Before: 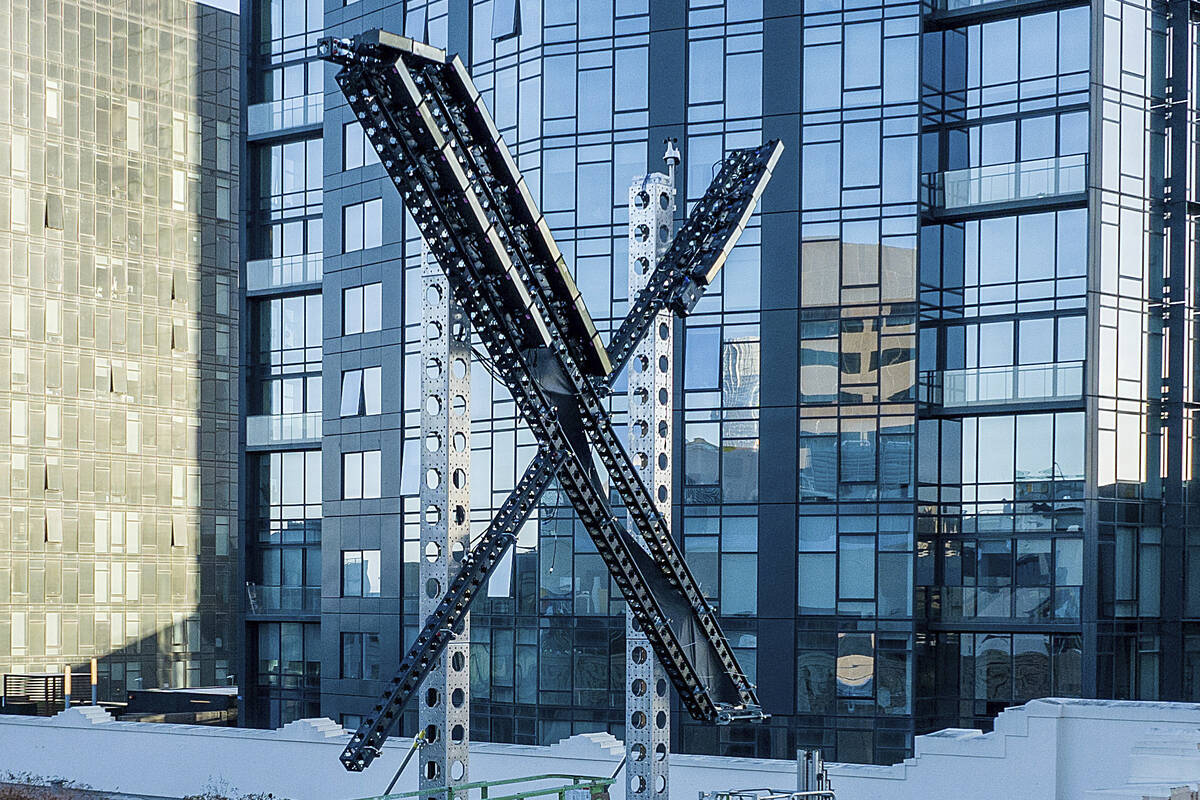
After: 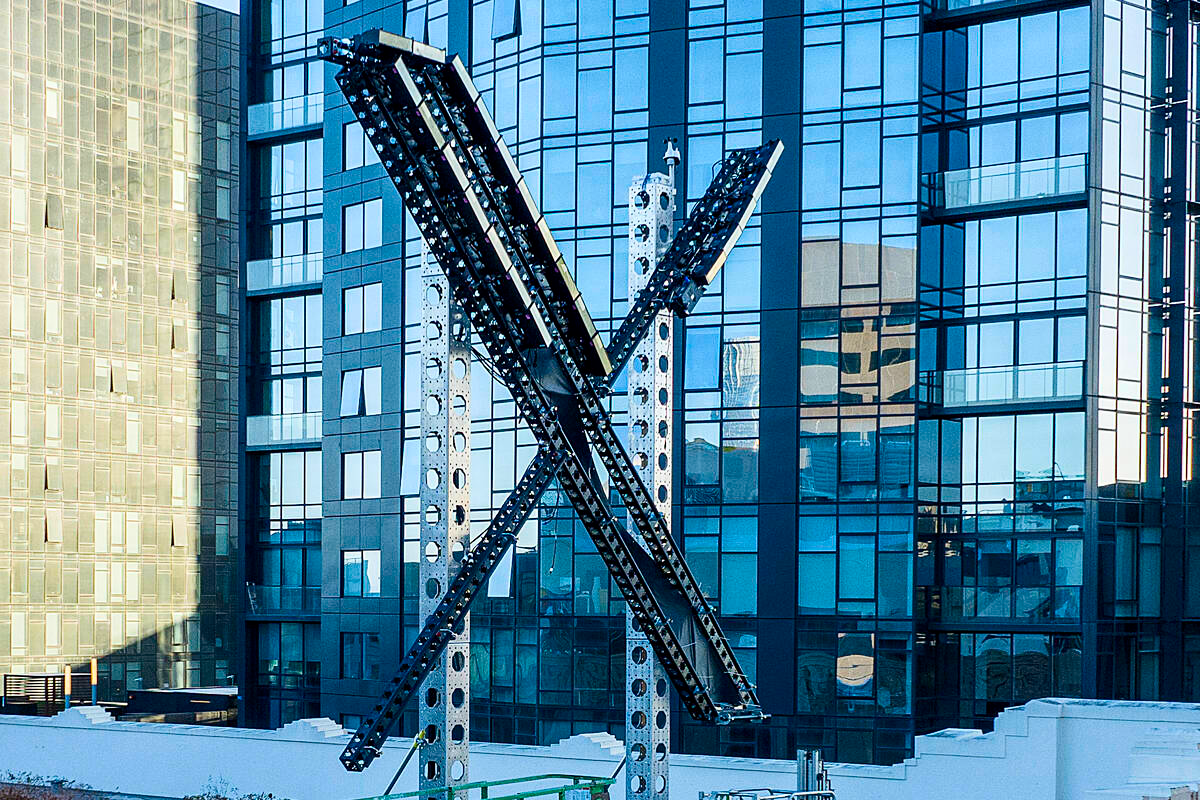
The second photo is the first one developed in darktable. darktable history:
contrast brightness saturation: contrast 0.17, saturation 0.307
